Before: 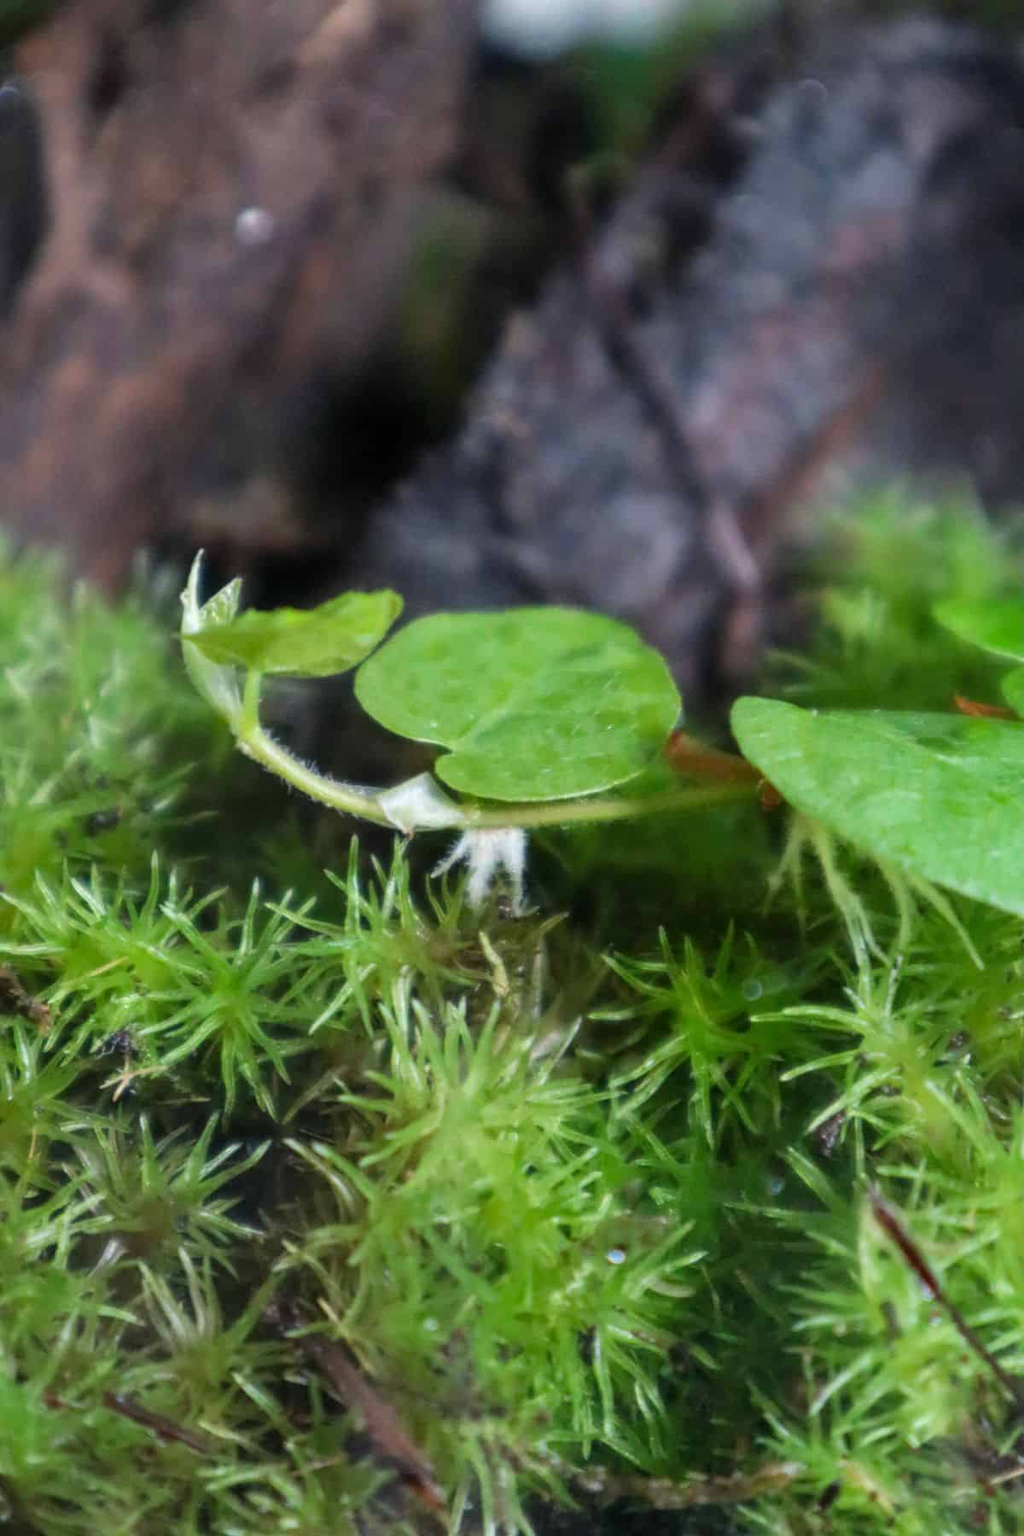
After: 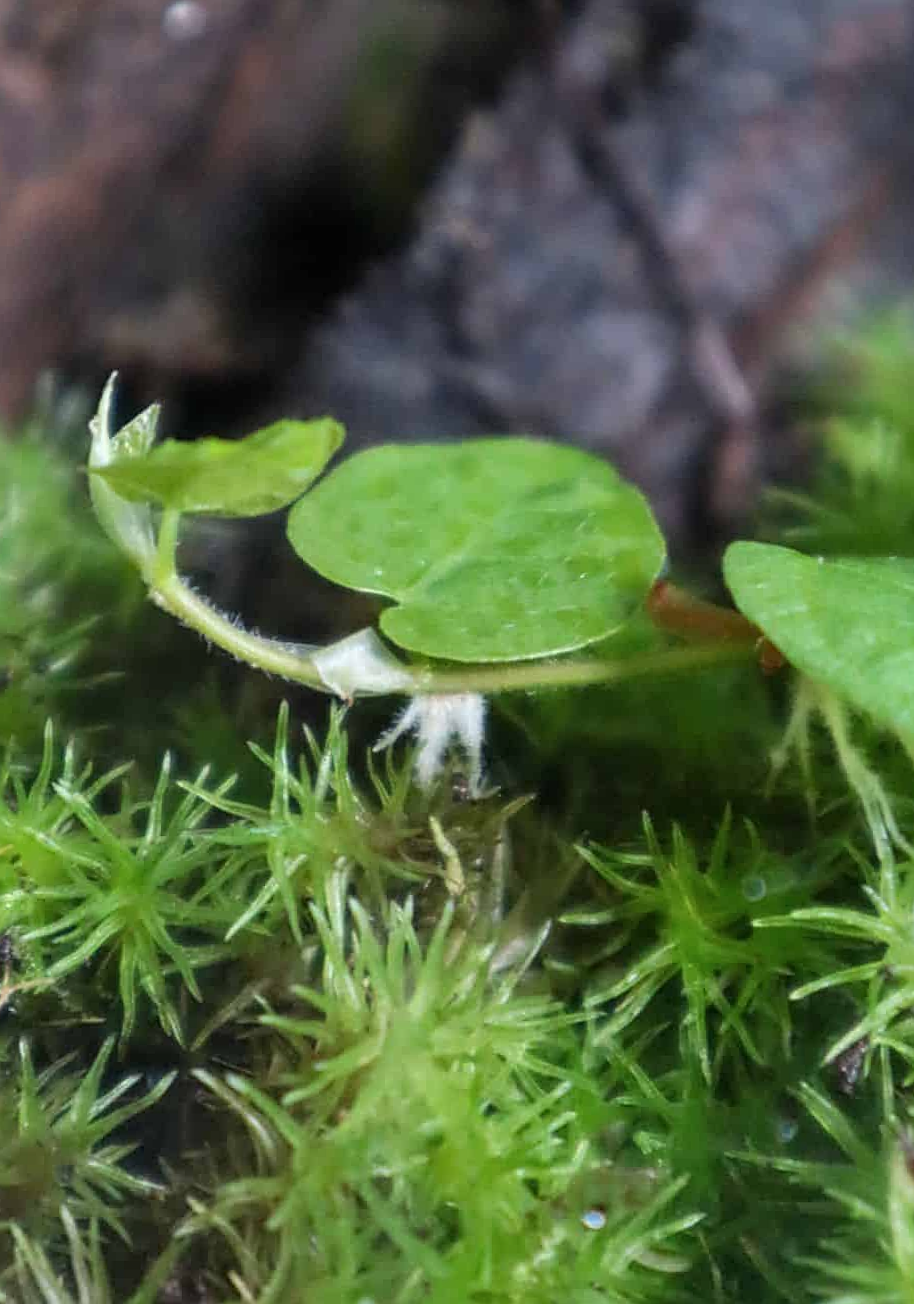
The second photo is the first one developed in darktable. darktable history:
contrast brightness saturation: saturation -0.05
crop: left 7.856%, top 11.836%, right 10.12%, bottom 15.387%
rotate and perspective: rotation 0.215°, lens shift (vertical) -0.139, crop left 0.069, crop right 0.939, crop top 0.002, crop bottom 0.996
sharpen: on, module defaults
